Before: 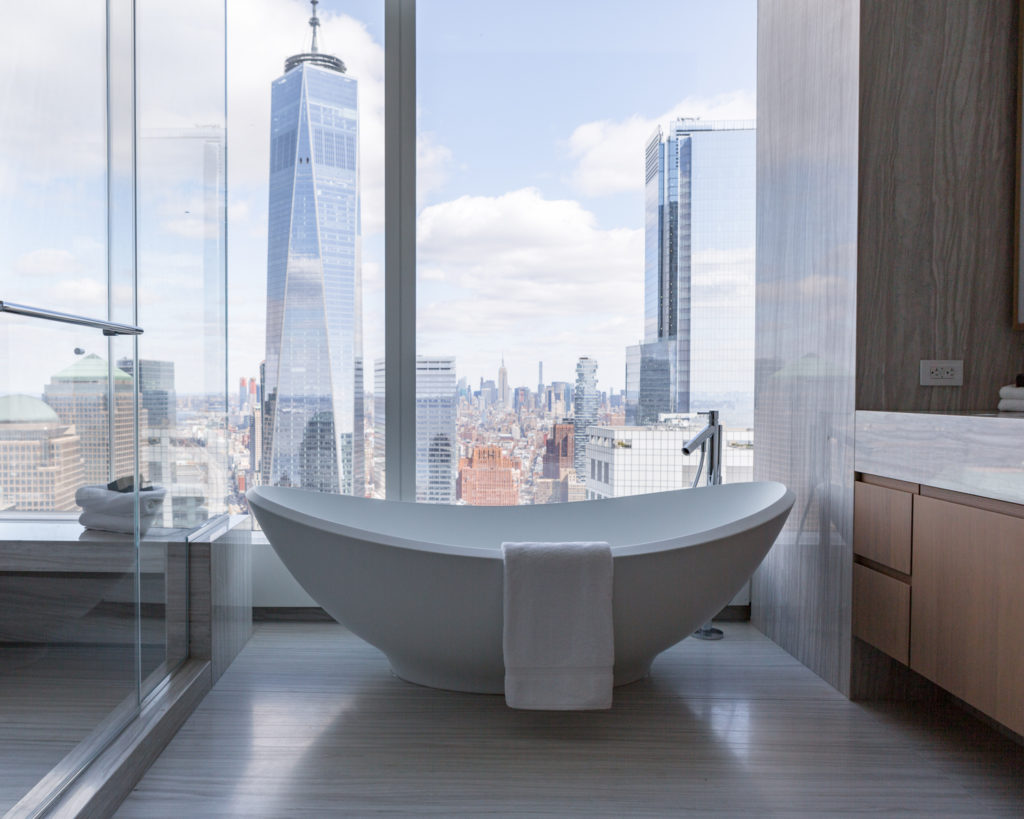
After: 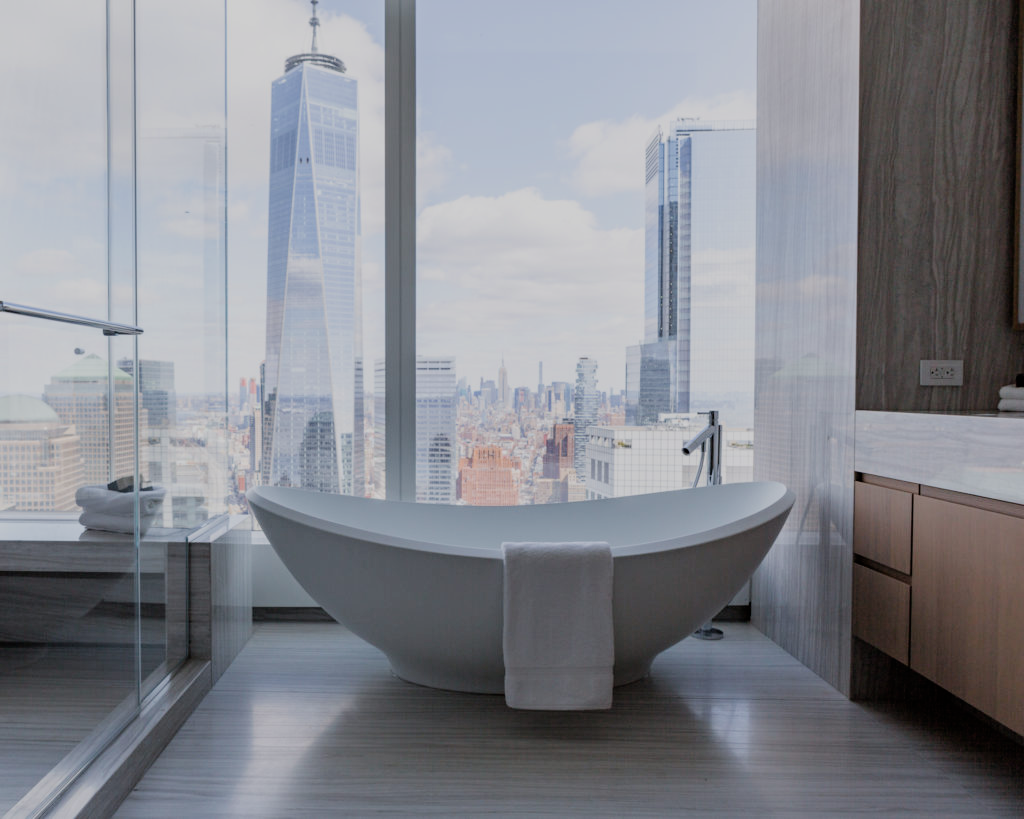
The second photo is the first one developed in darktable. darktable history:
filmic rgb: black relative exposure -7.08 EV, white relative exposure 5.37 EV, hardness 3.03
